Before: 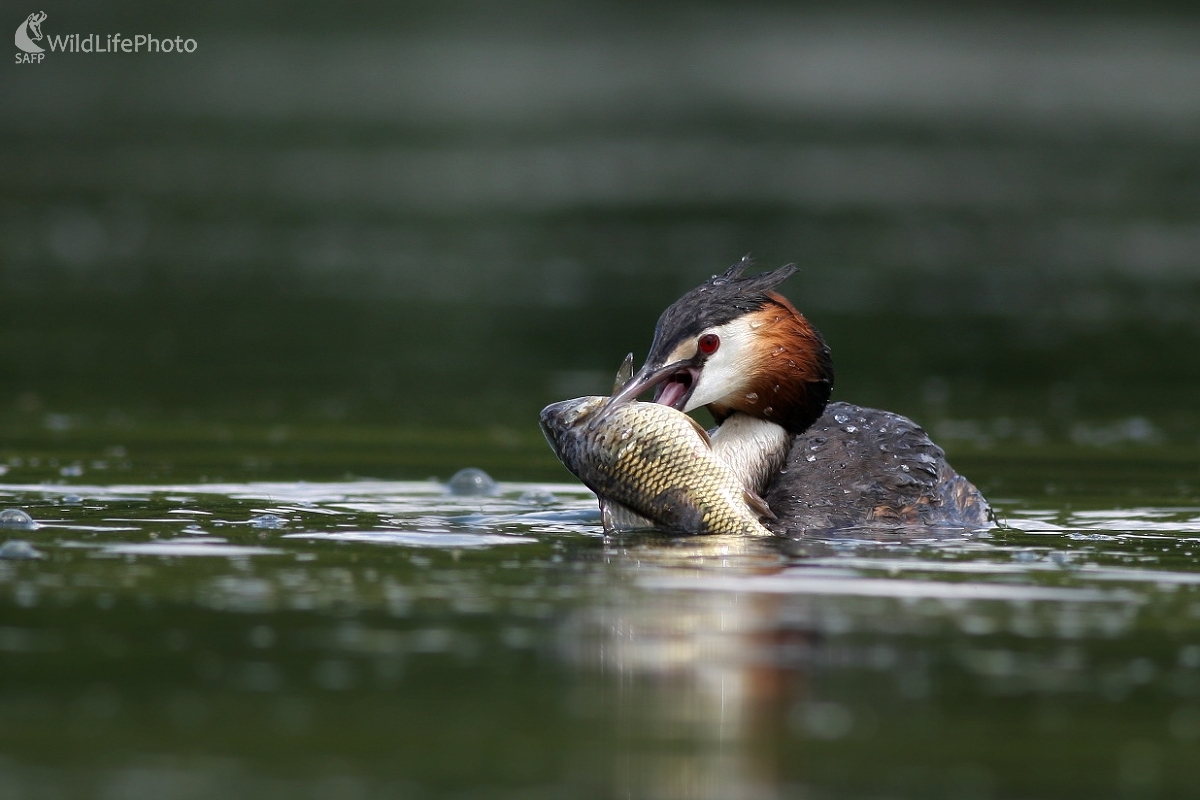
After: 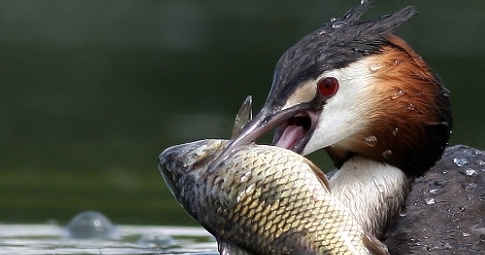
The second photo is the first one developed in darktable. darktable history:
crop: left 31.751%, top 32.172%, right 27.8%, bottom 35.83%
contrast brightness saturation: contrast 0.01, saturation -0.05
